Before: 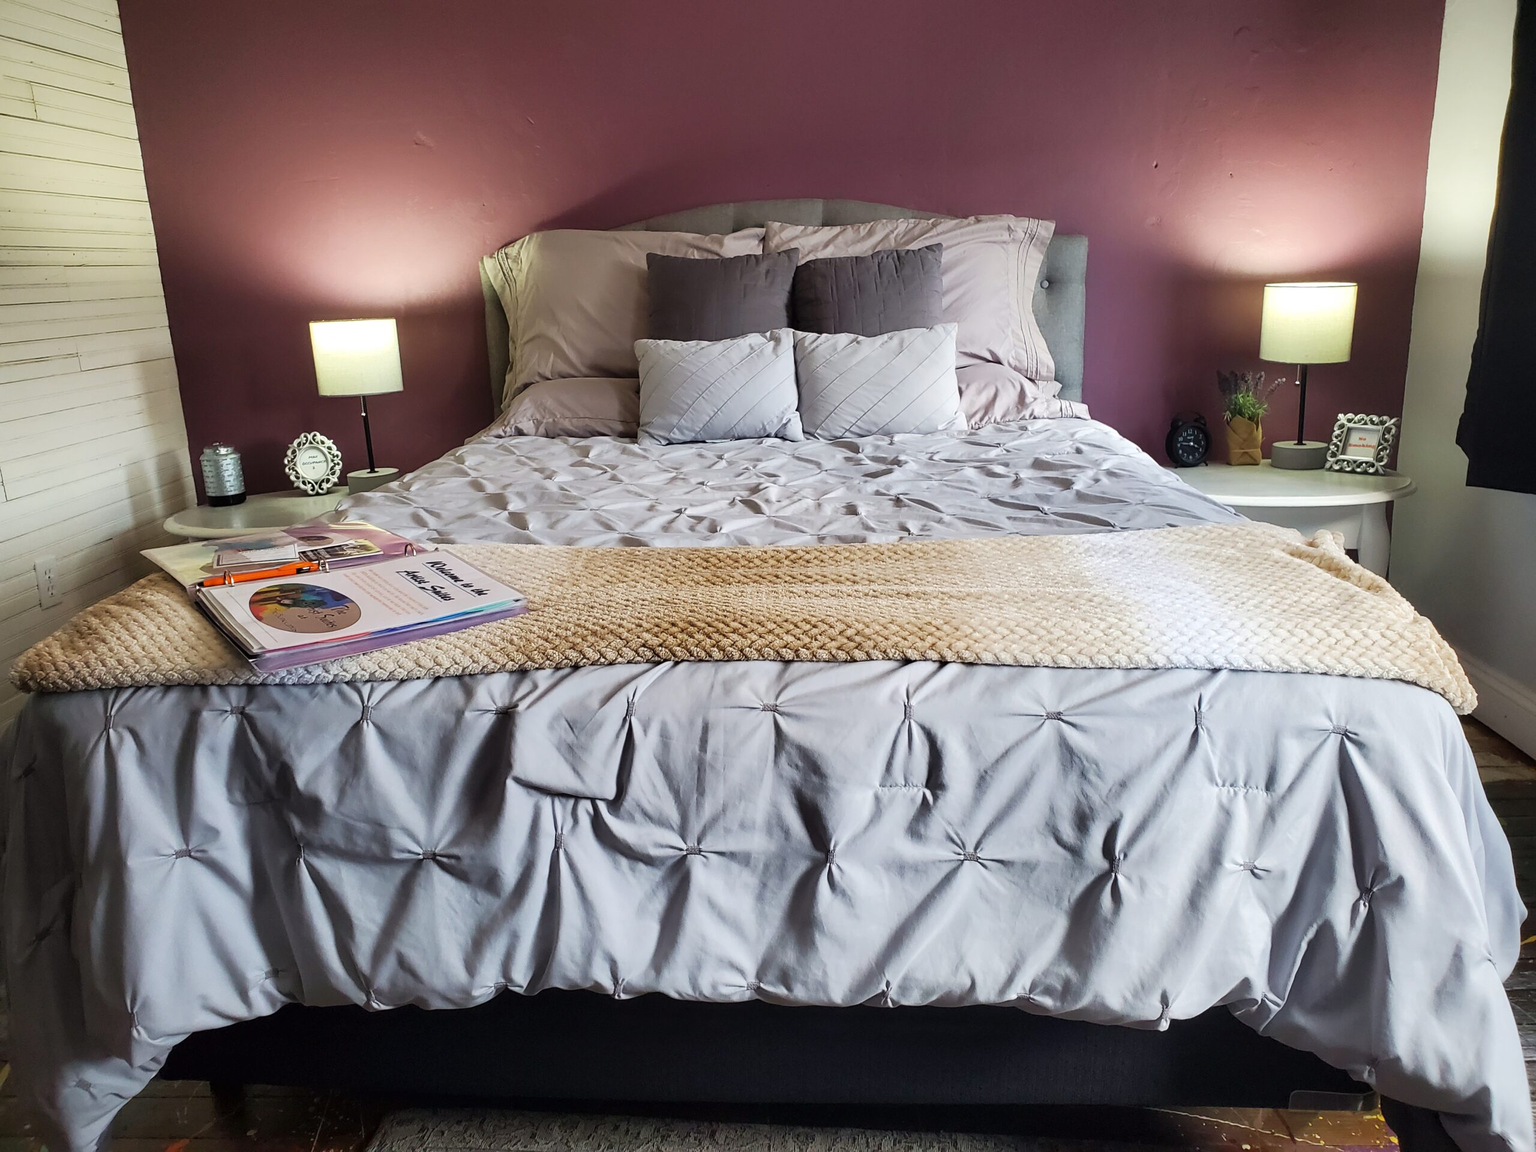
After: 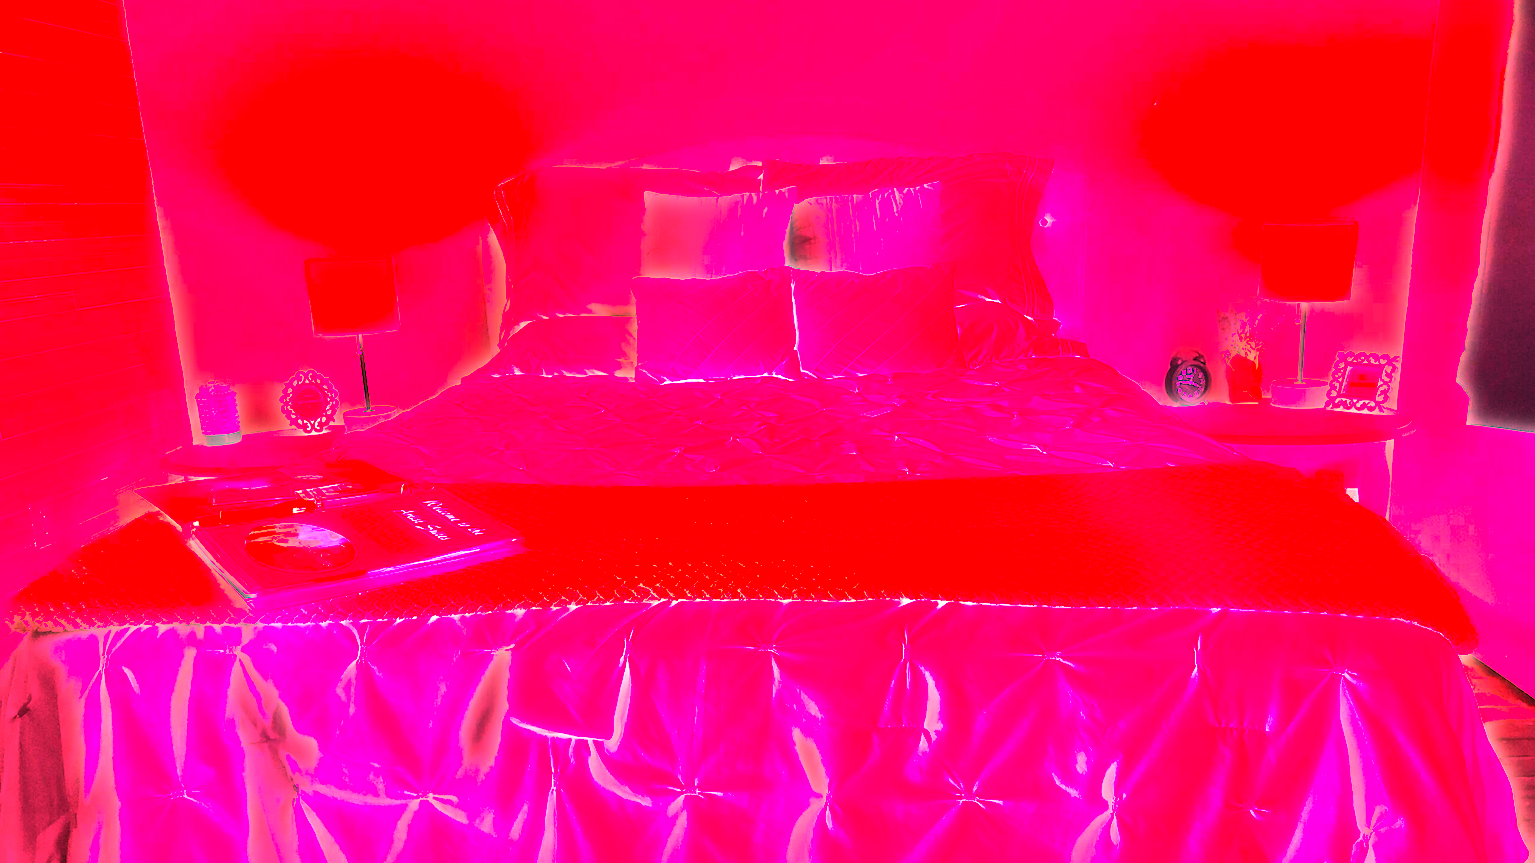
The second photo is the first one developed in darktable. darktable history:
crop: left 0.387%, top 5.469%, bottom 19.809%
exposure: black level correction 0, exposure 0.7 EV, compensate exposure bias true, compensate highlight preservation false
bloom: size 3%, threshold 100%, strength 0%
white balance: red 4.26, blue 1.802
contrast brightness saturation: contrast 0.2, brightness 0.16, saturation 0.22
